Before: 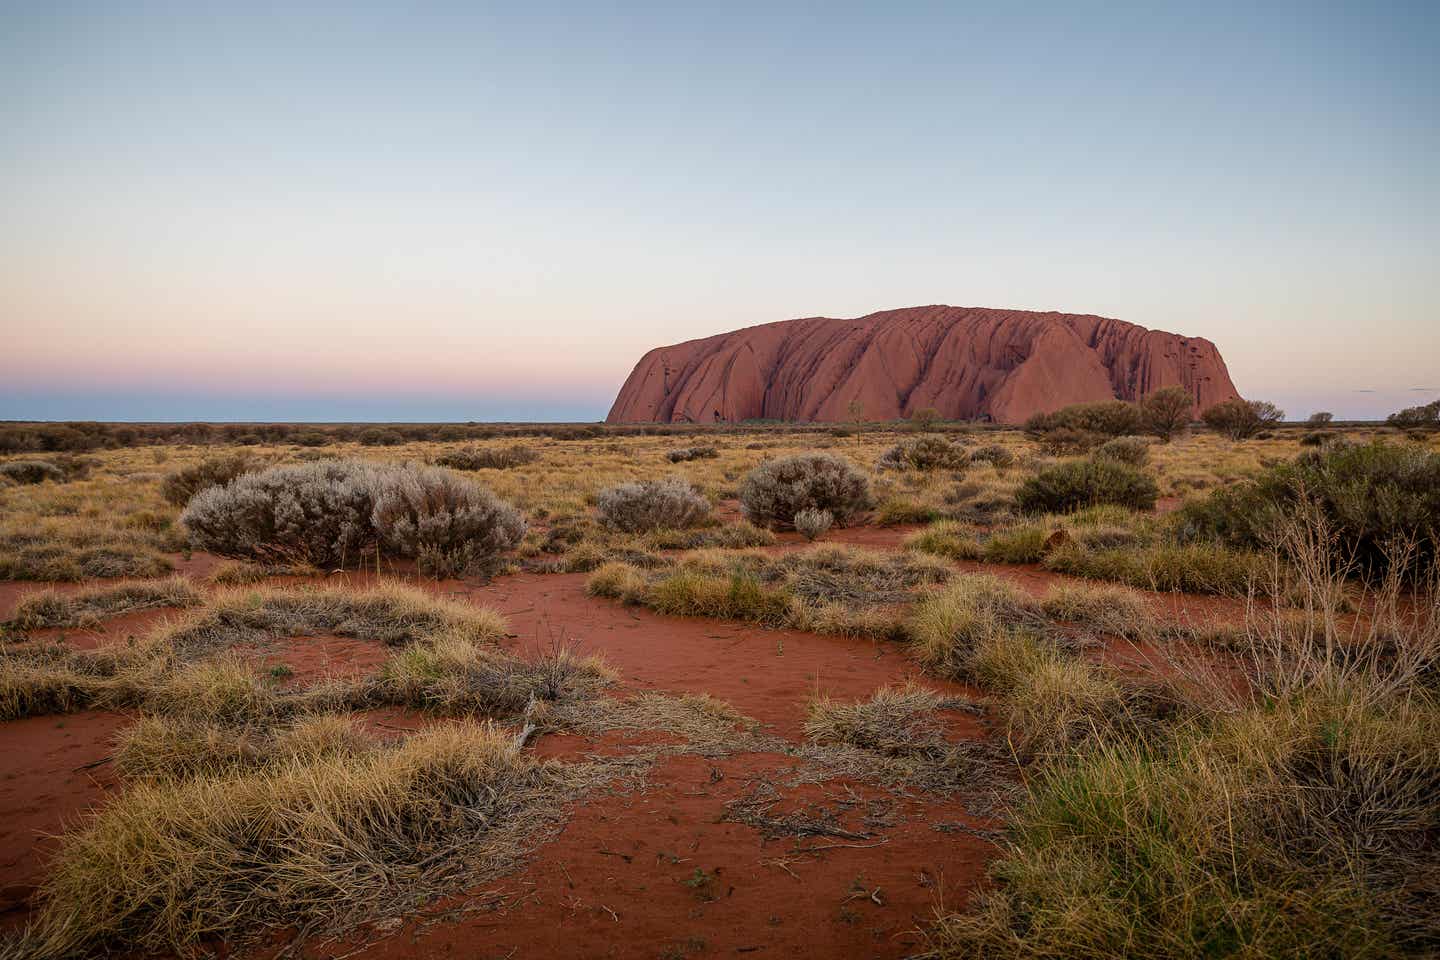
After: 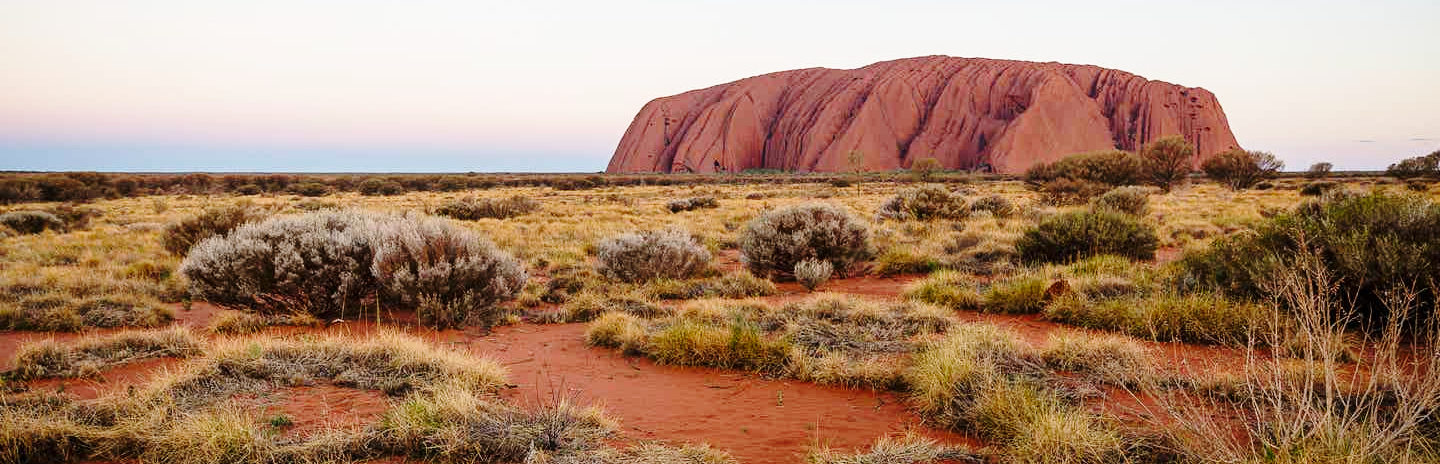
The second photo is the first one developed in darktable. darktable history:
crop and rotate: top 26.056%, bottom 25.543%
base curve: curves: ch0 [(0, 0) (0.028, 0.03) (0.121, 0.232) (0.46, 0.748) (0.859, 0.968) (1, 1)], preserve colors none
